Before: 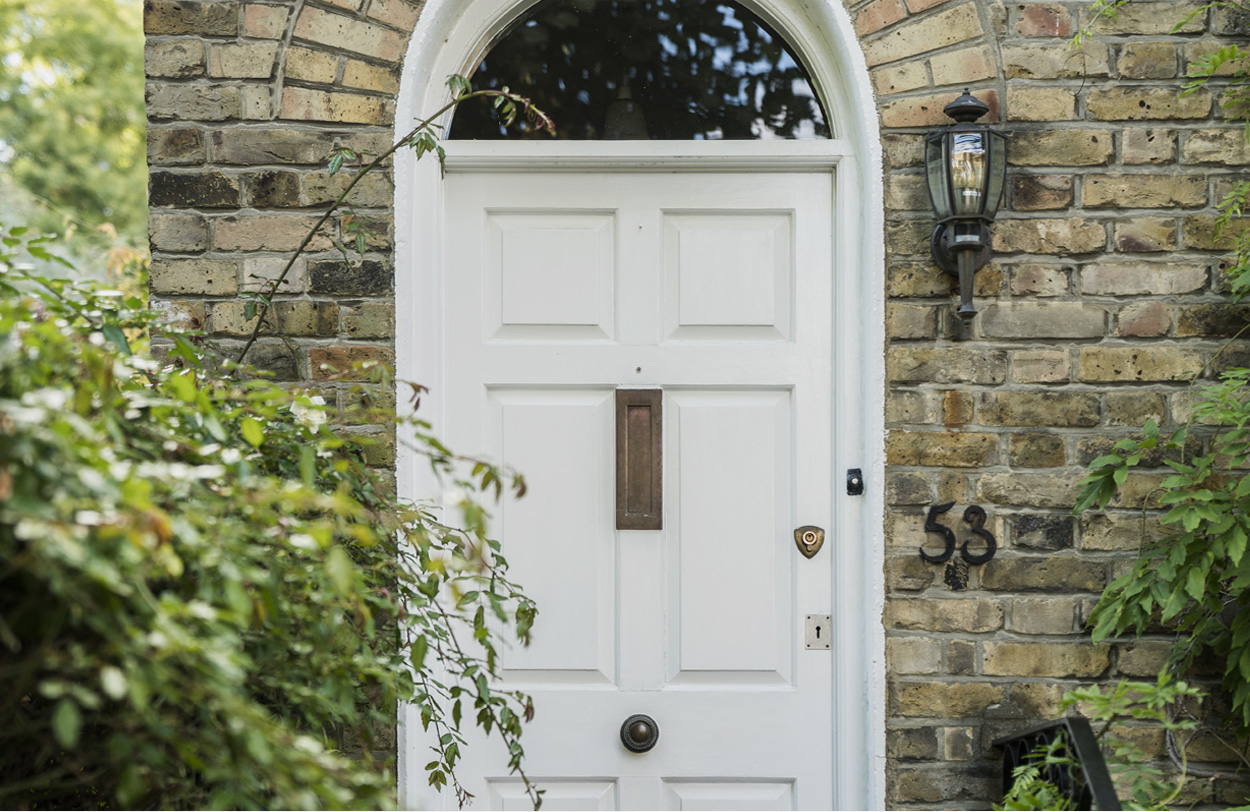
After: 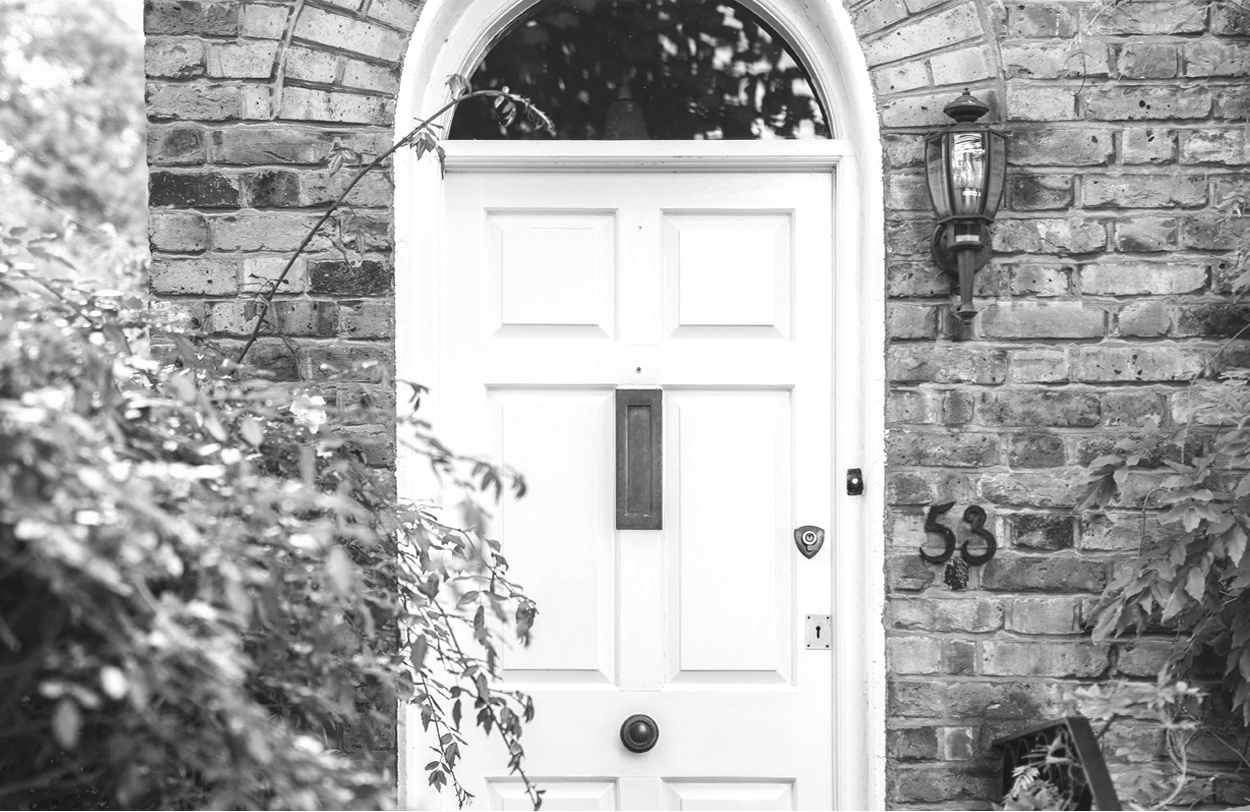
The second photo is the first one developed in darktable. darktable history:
monochrome: on, module defaults
exposure: black level correction -0.005, exposure 0.622 EV, compensate highlight preservation false
velvia: on, module defaults
